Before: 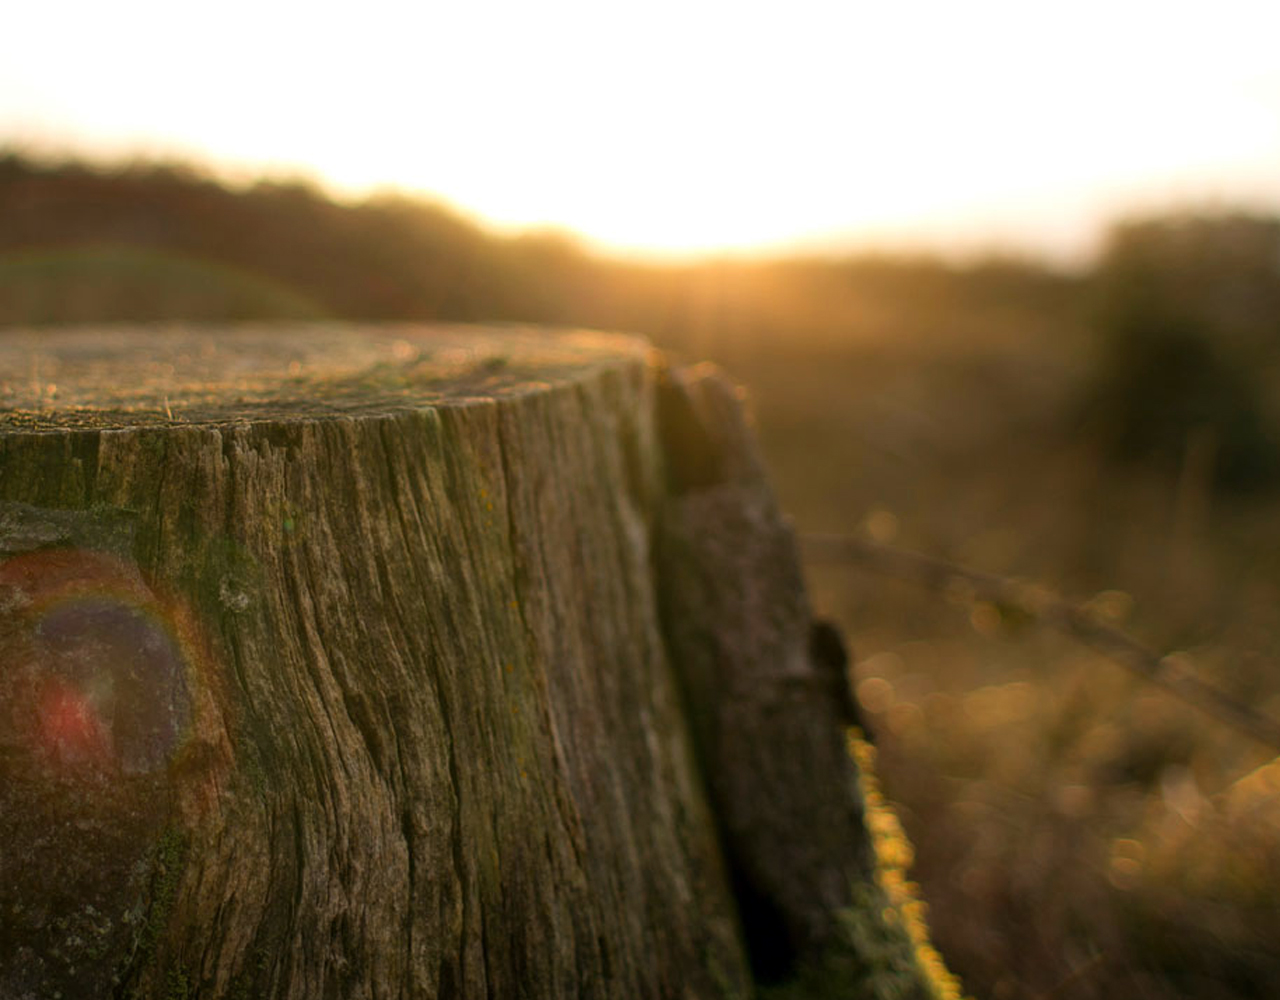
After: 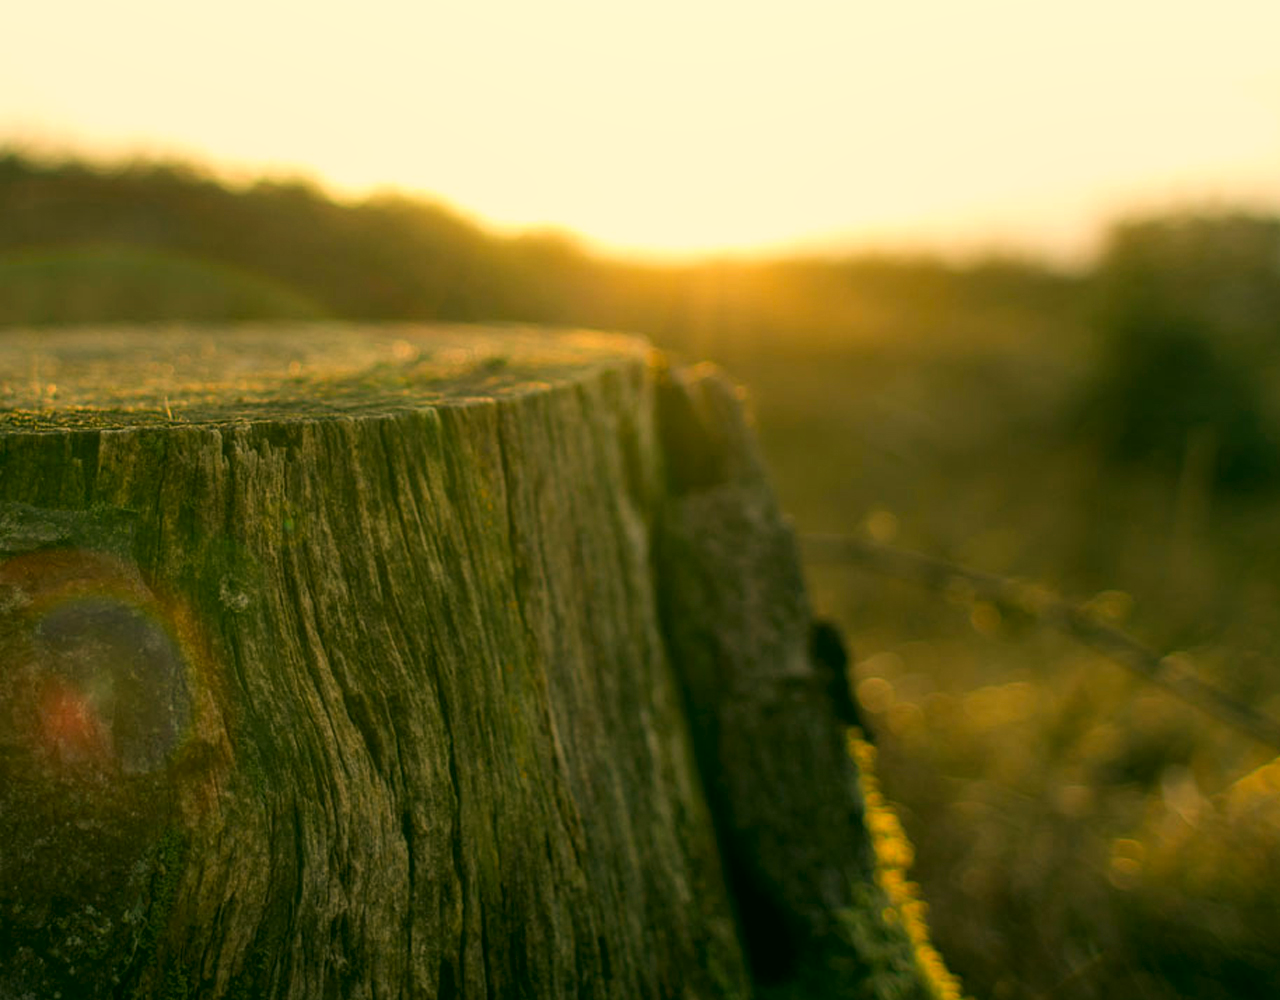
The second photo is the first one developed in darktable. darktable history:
color correction: highlights a* 5.3, highlights b* 24.26, shadows a* -15.58, shadows b* 4.02
local contrast: detail 110%
